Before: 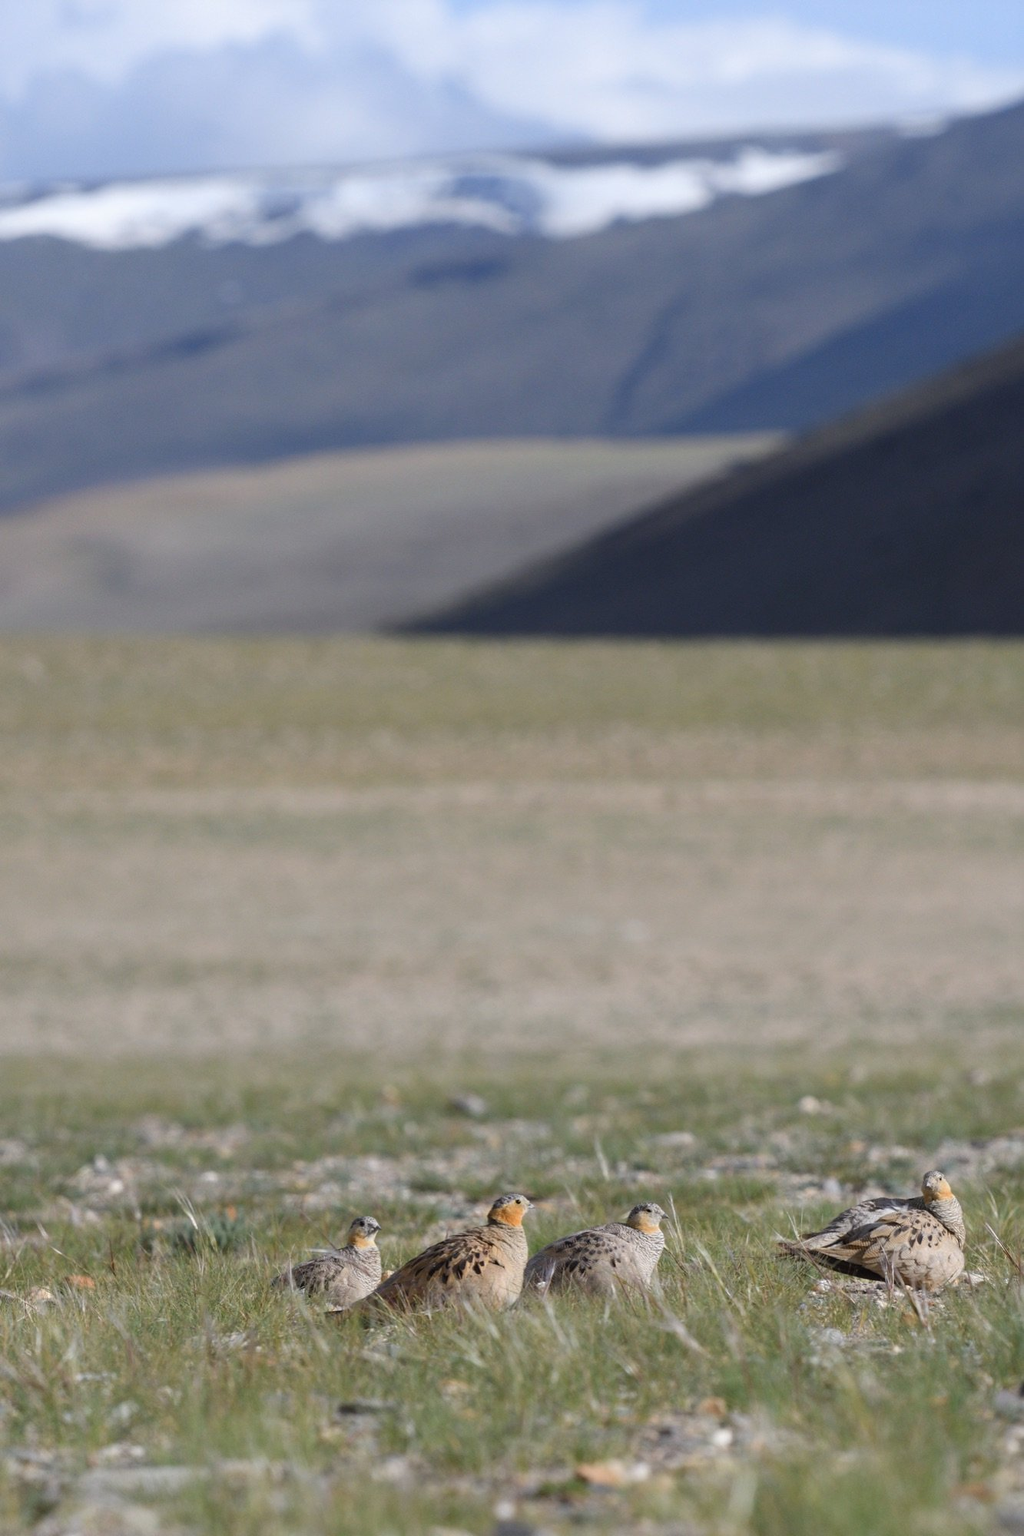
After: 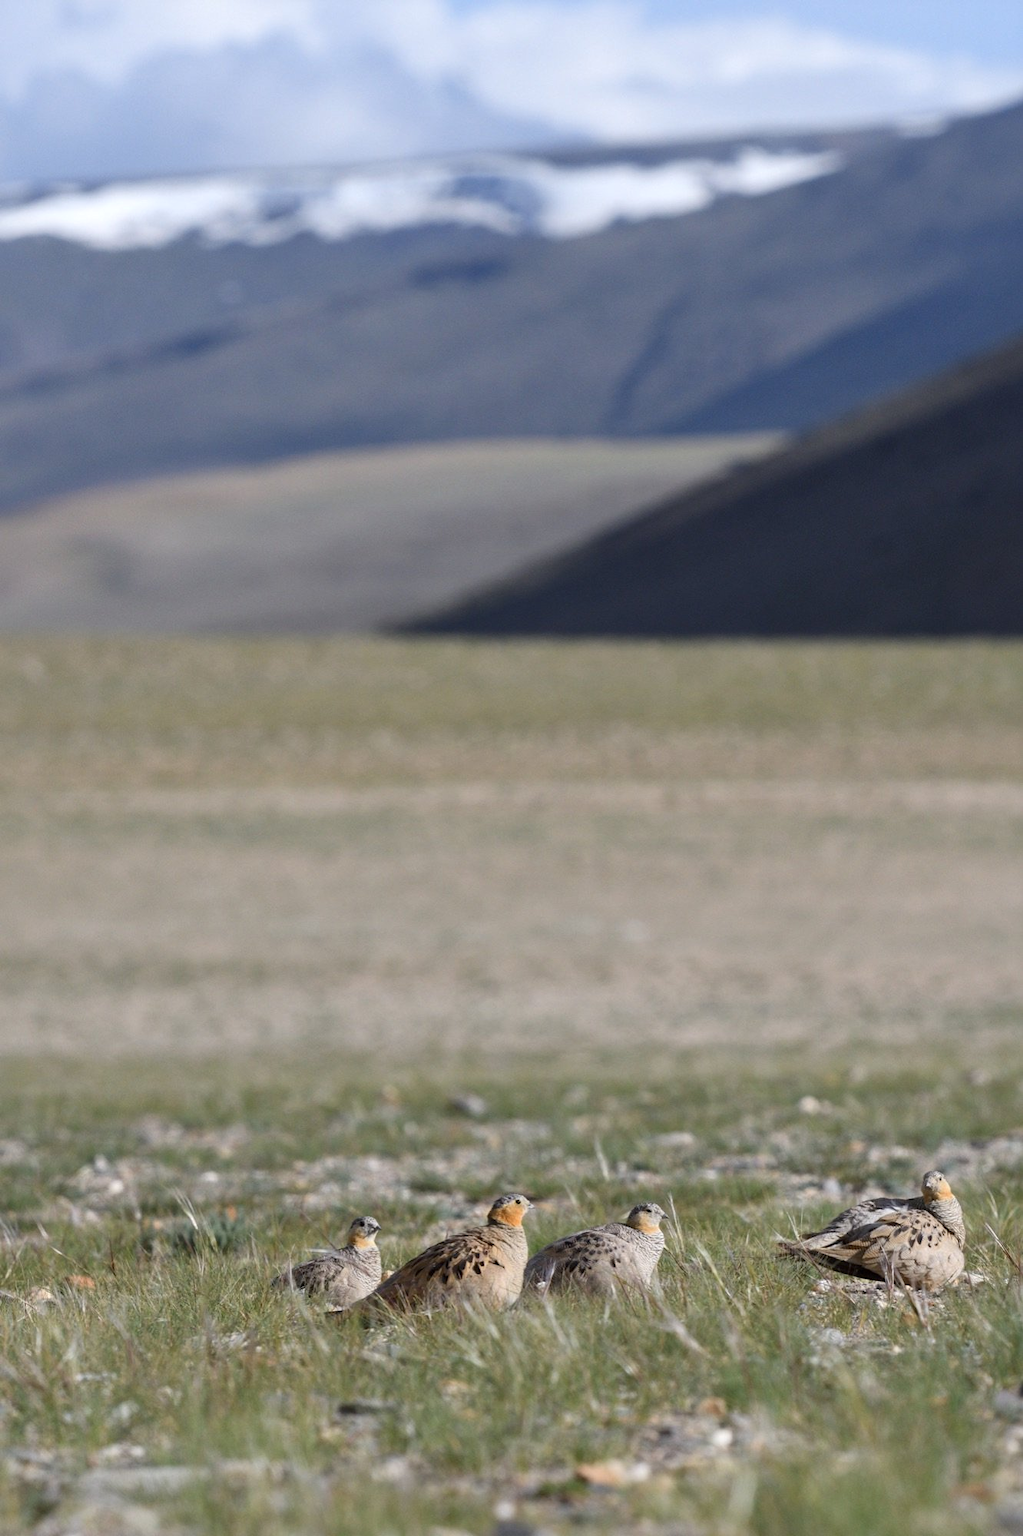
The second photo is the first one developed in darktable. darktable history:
local contrast: mode bilateral grid, contrast 26, coarseness 51, detail 121%, midtone range 0.2
